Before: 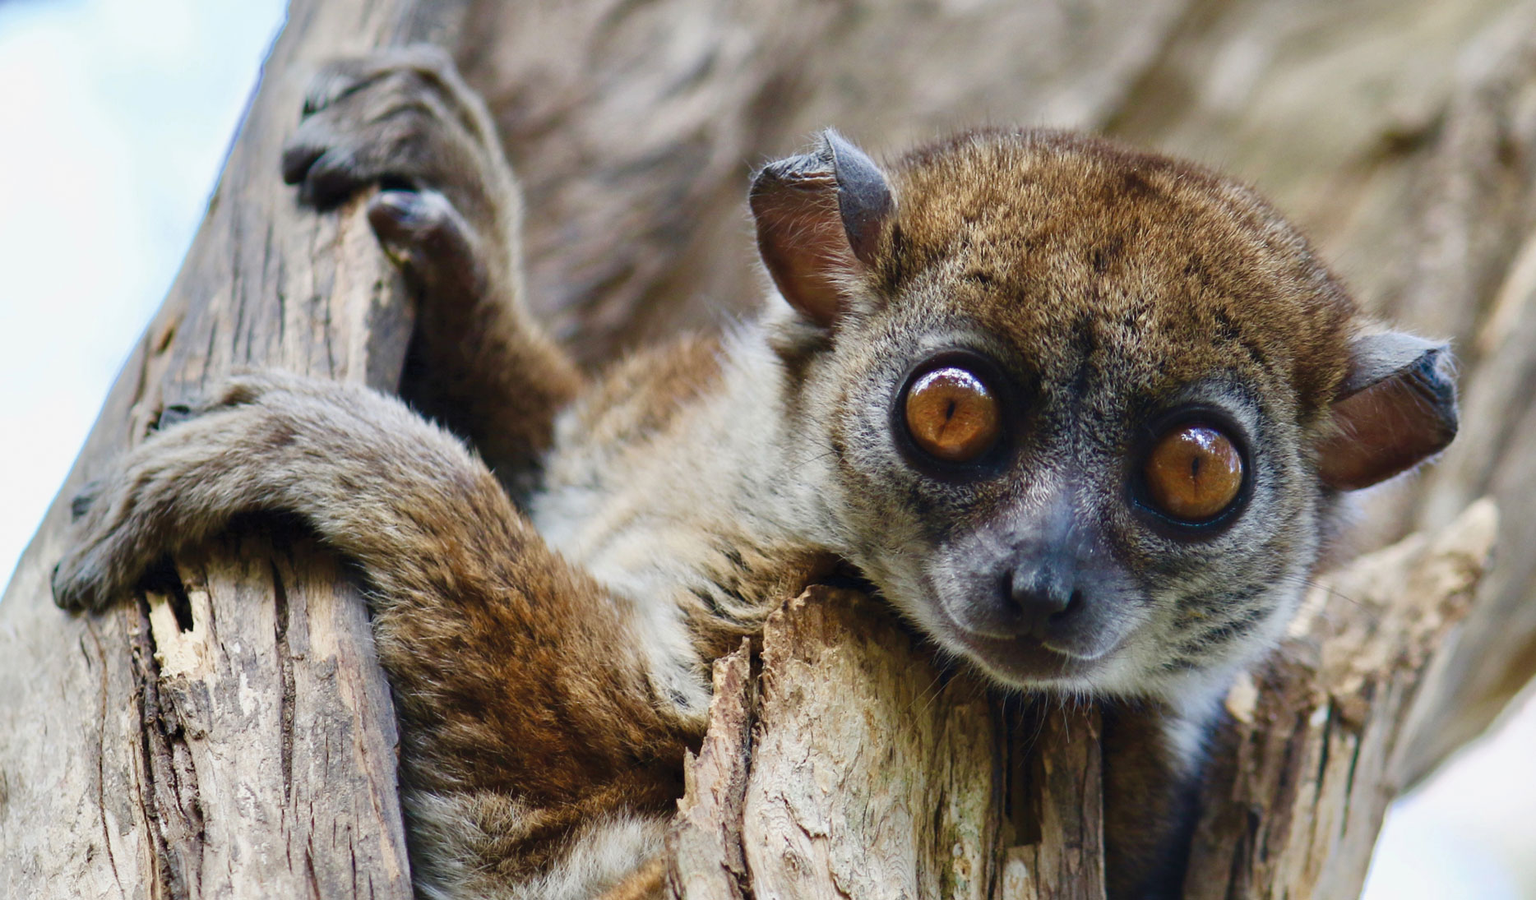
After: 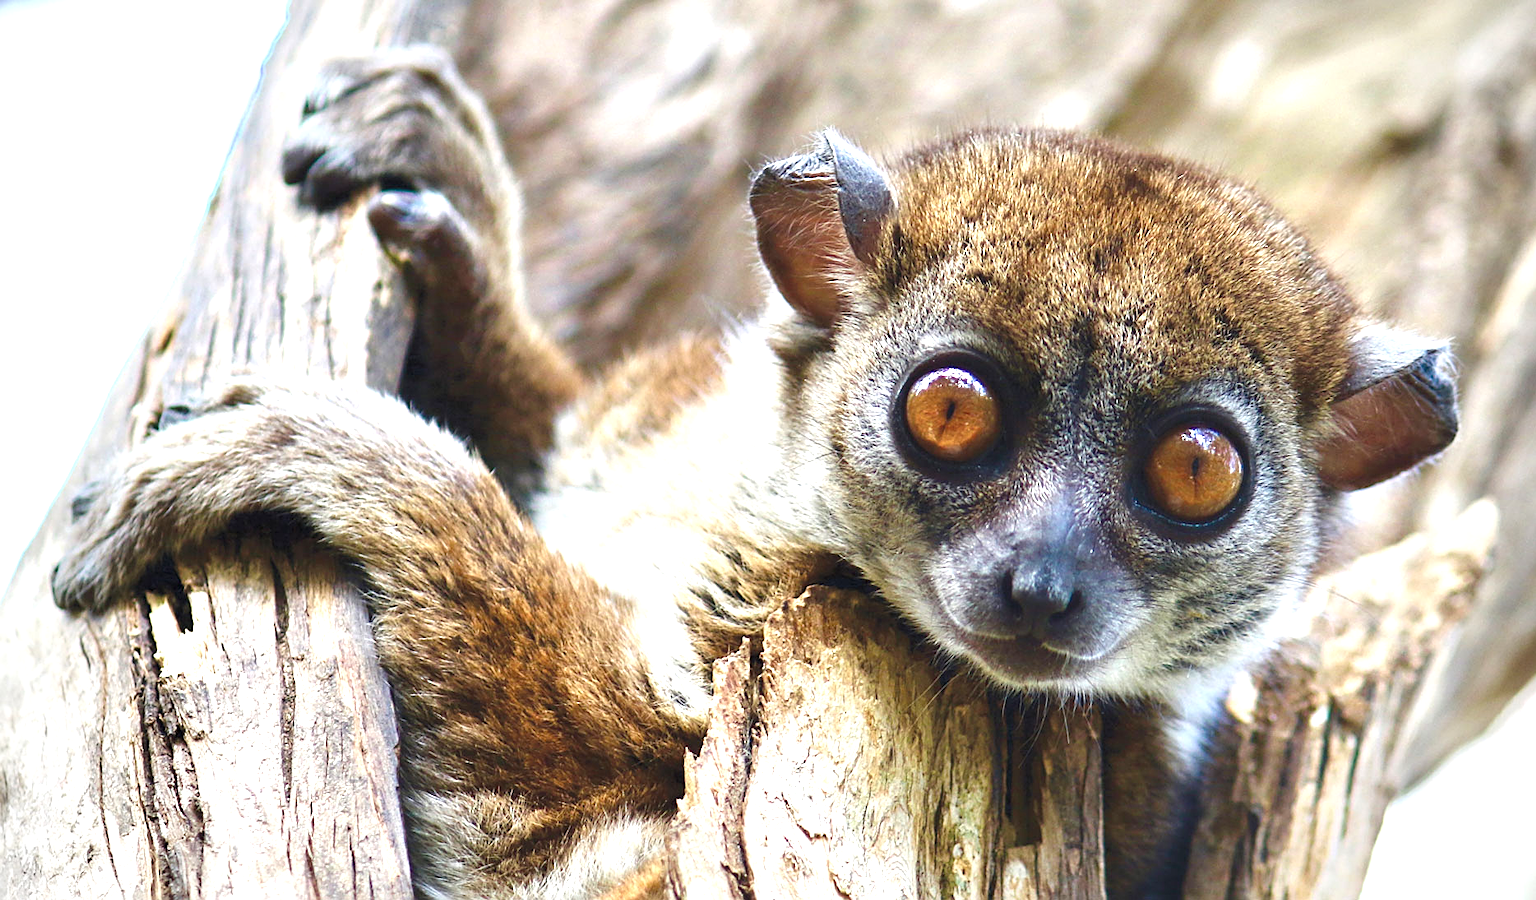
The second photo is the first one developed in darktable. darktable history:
sharpen: on, module defaults
exposure: black level correction 0, exposure 1.2 EV, compensate exposure bias true, compensate highlight preservation false
vignetting: on, module defaults
